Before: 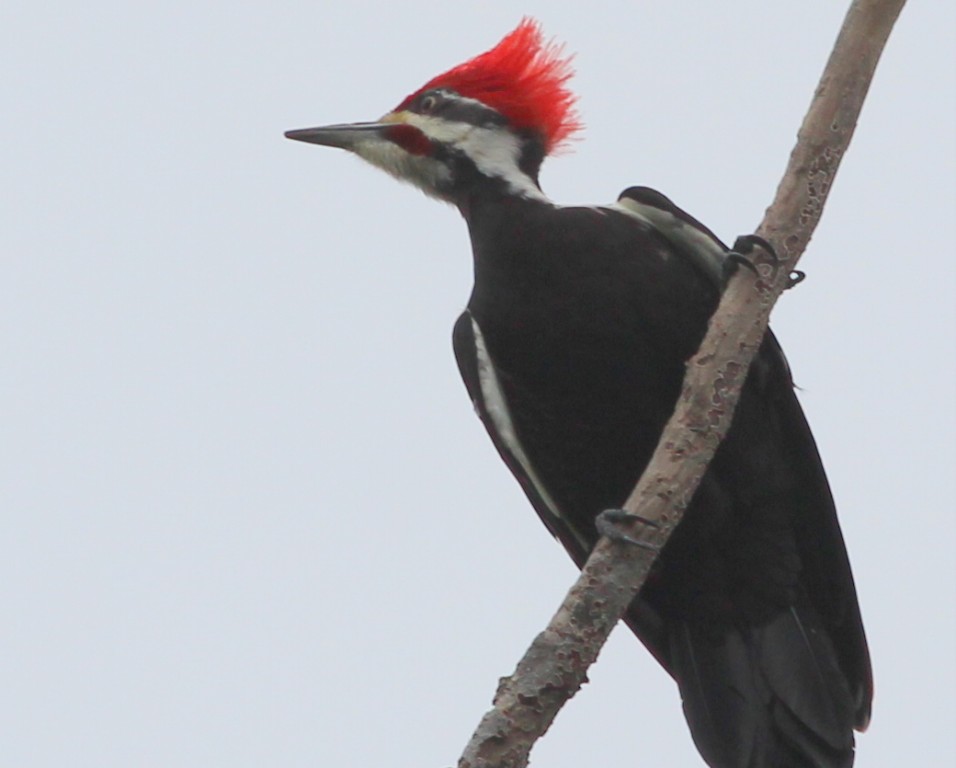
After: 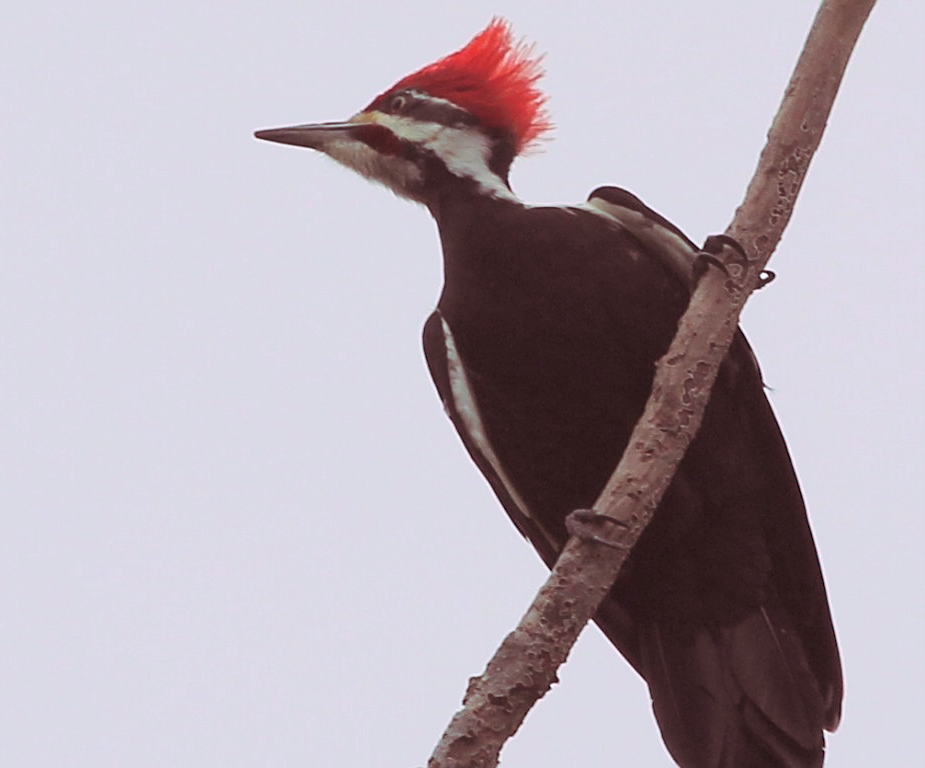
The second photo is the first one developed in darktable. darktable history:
sharpen: on, module defaults
split-toning: highlights › hue 298.8°, highlights › saturation 0.73, compress 41.76%
crop and rotate: left 3.238%
